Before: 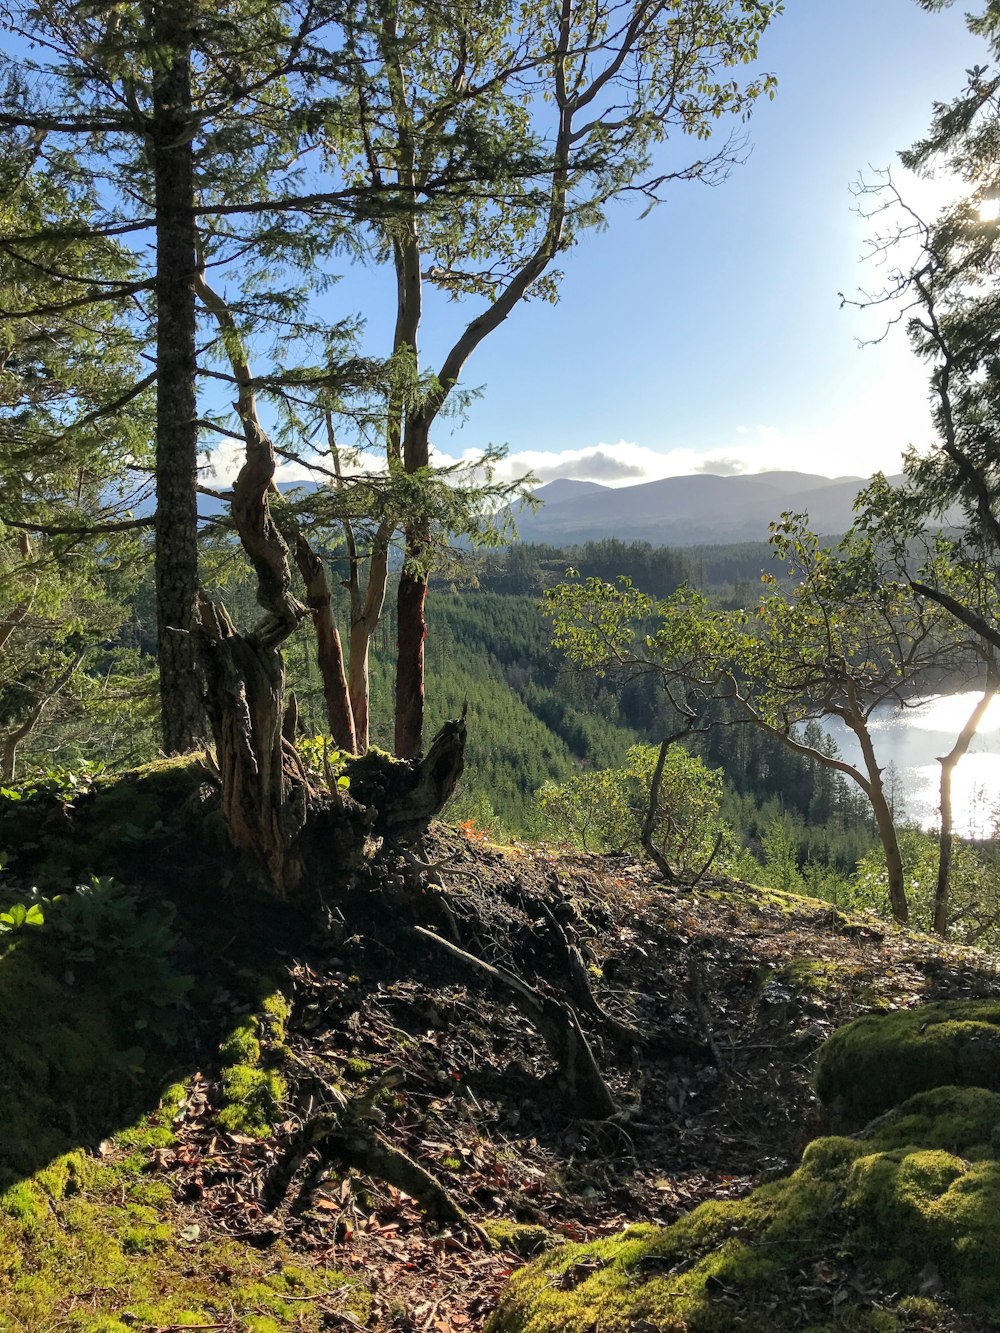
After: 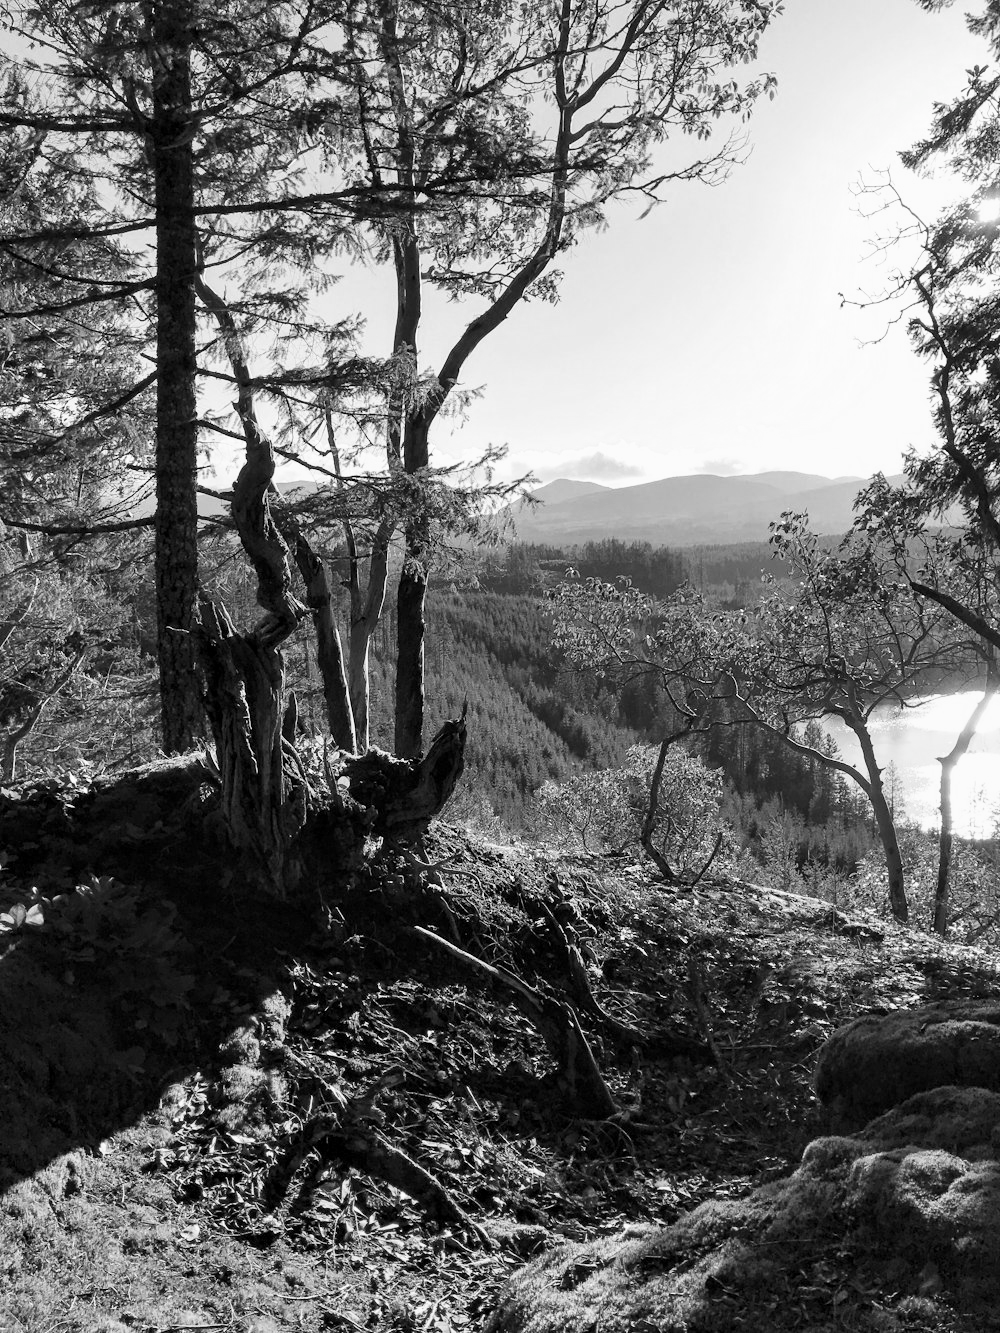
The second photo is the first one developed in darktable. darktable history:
tone curve: curves: ch0 [(0, 0) (0.003, 0.003) (0.011, 0.011) (0.025, 0.025) (0.044, 0.044) (0.069, 0.068) (0.1, 0.098) (0.136, 0.134) (0.177, 0.175) (0.224, 0.221) (0.277, 0.273) (0.335, 0.331) (0.399, 0.393) (0.468, 0.462) (0.543, 0.549) (0.623, 0.628) (0.709, 0.713) (0.801, 0.803) (0.898, 0.899) (1, 1)], preserve colors none
color look up table: target L [98.62, 98.62, 97.58, 93.05, 93.05, 93.05, 83.84, 74.78, 79.88, 57.48, 63.6, 59.79, 54.37, 31.89, 12.25, 200, 88.47, 70.36, 74.05, 71.47, 72.21, 69.24, 67.75, 58.64, 45.63, 42.78, 34.03, 10.27, 12.74, 98.62, 93.75, 90.94, 93.75, 85.63, 69.98, 91.29, 85.63, 50.83, 45.63, 21.25, 45.22, 16.11, 98.27, 90.59, 77.34, 64.74, 47.64, 30.16, 3.321], target a [0 ×42, 0.001, 0 ×6], target b [0 ×49], num patches 49
